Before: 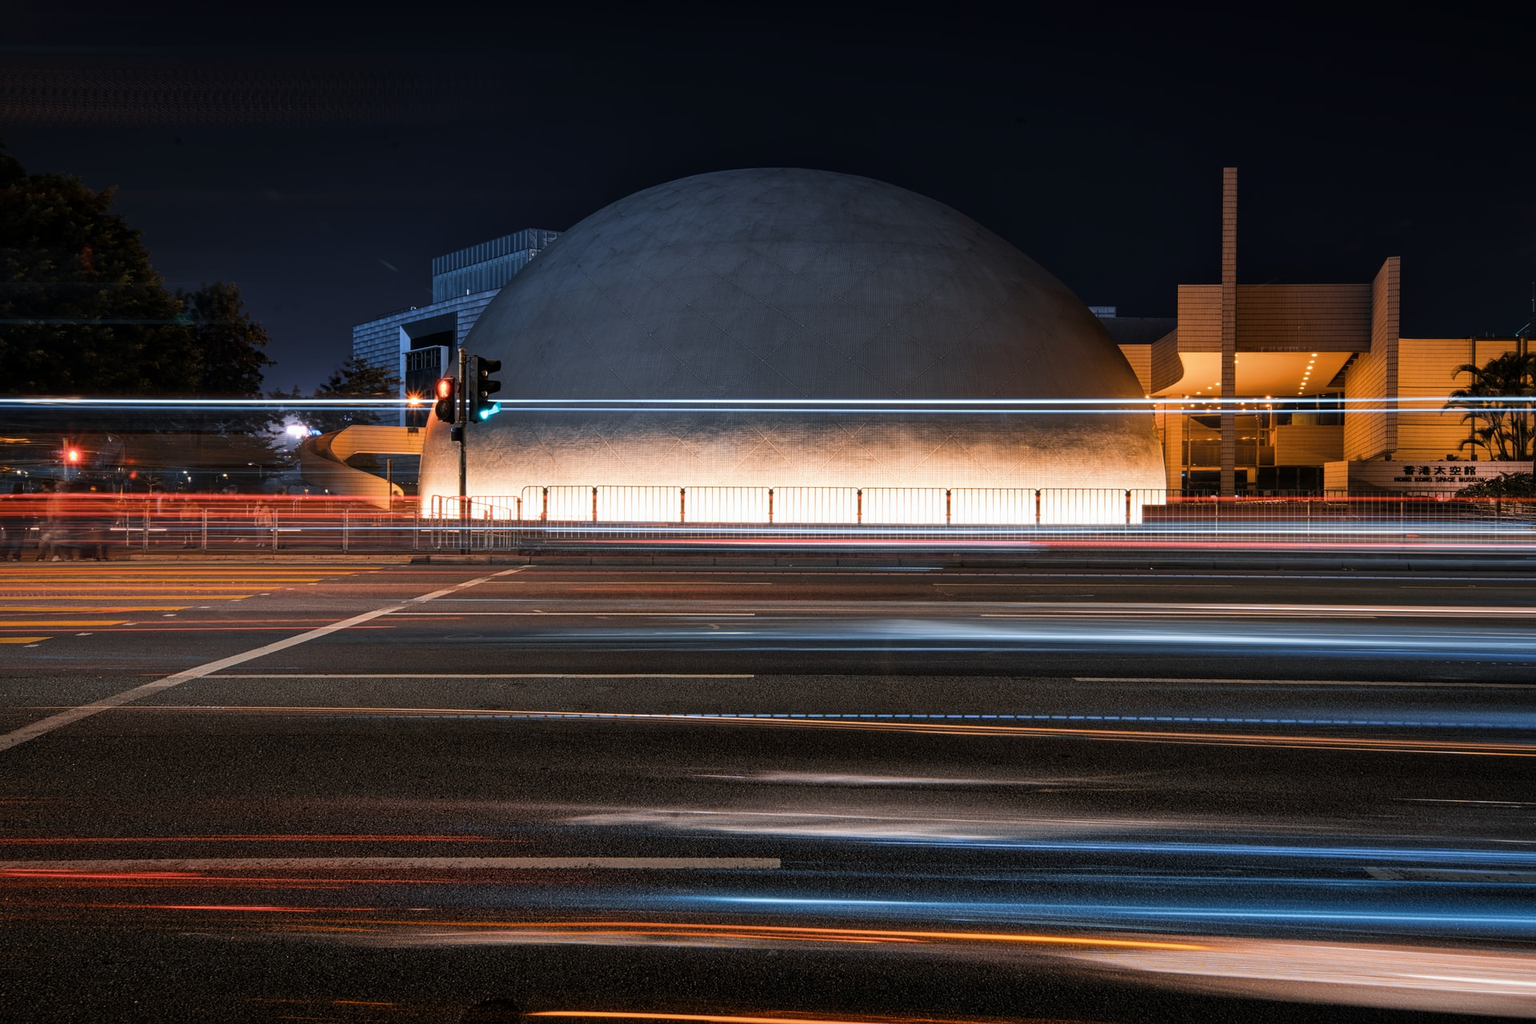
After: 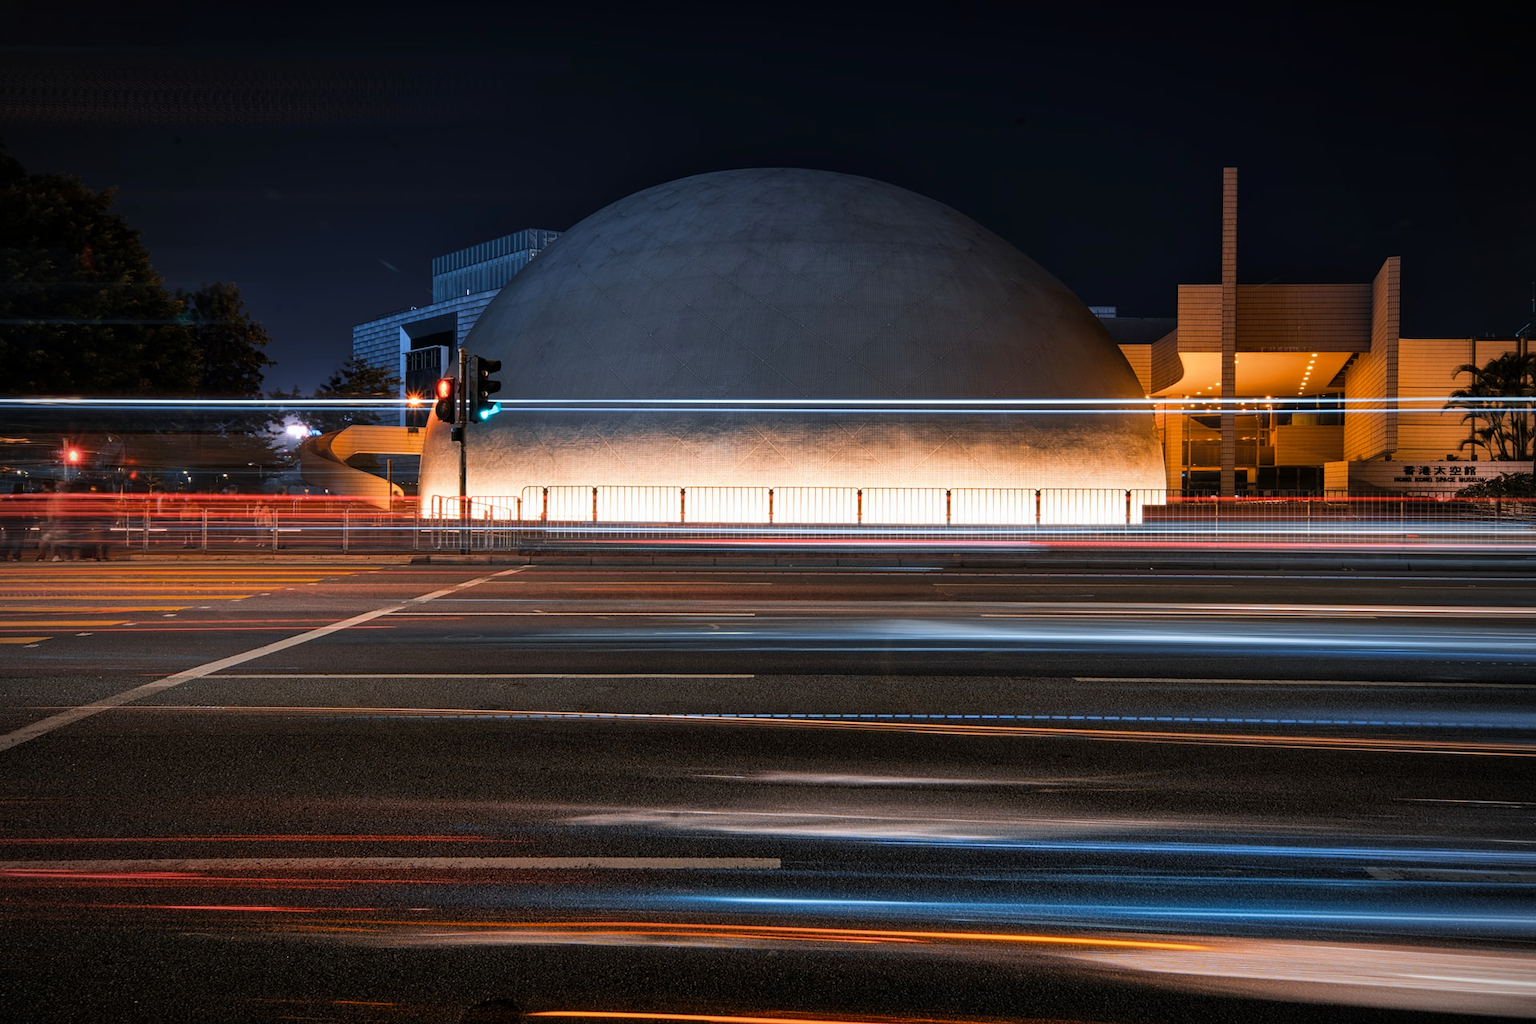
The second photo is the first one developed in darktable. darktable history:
contrast brightness saturation: saturation 0.13
vignetting: unbound false
